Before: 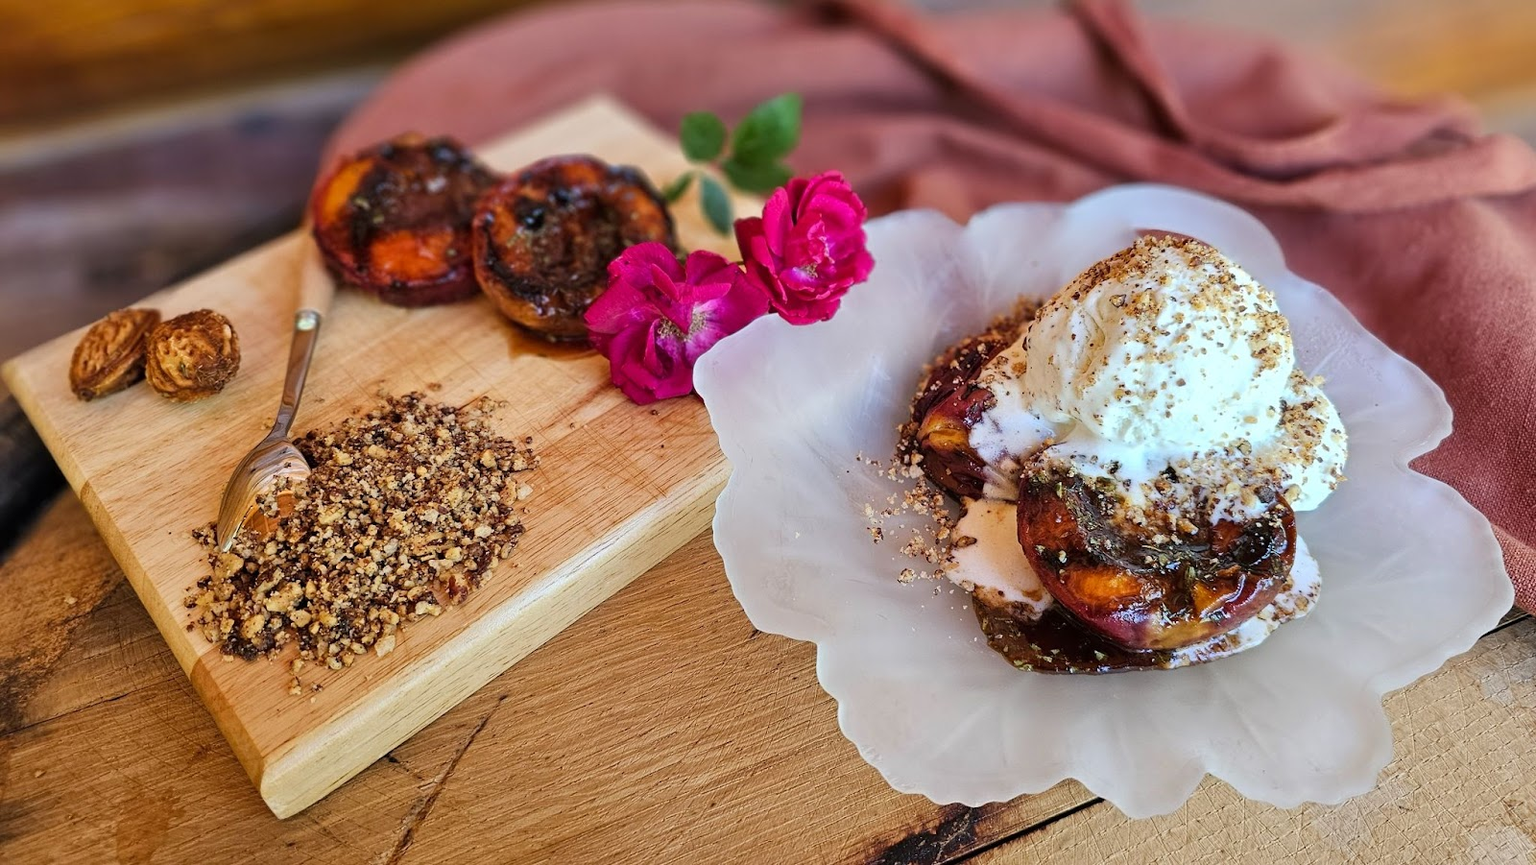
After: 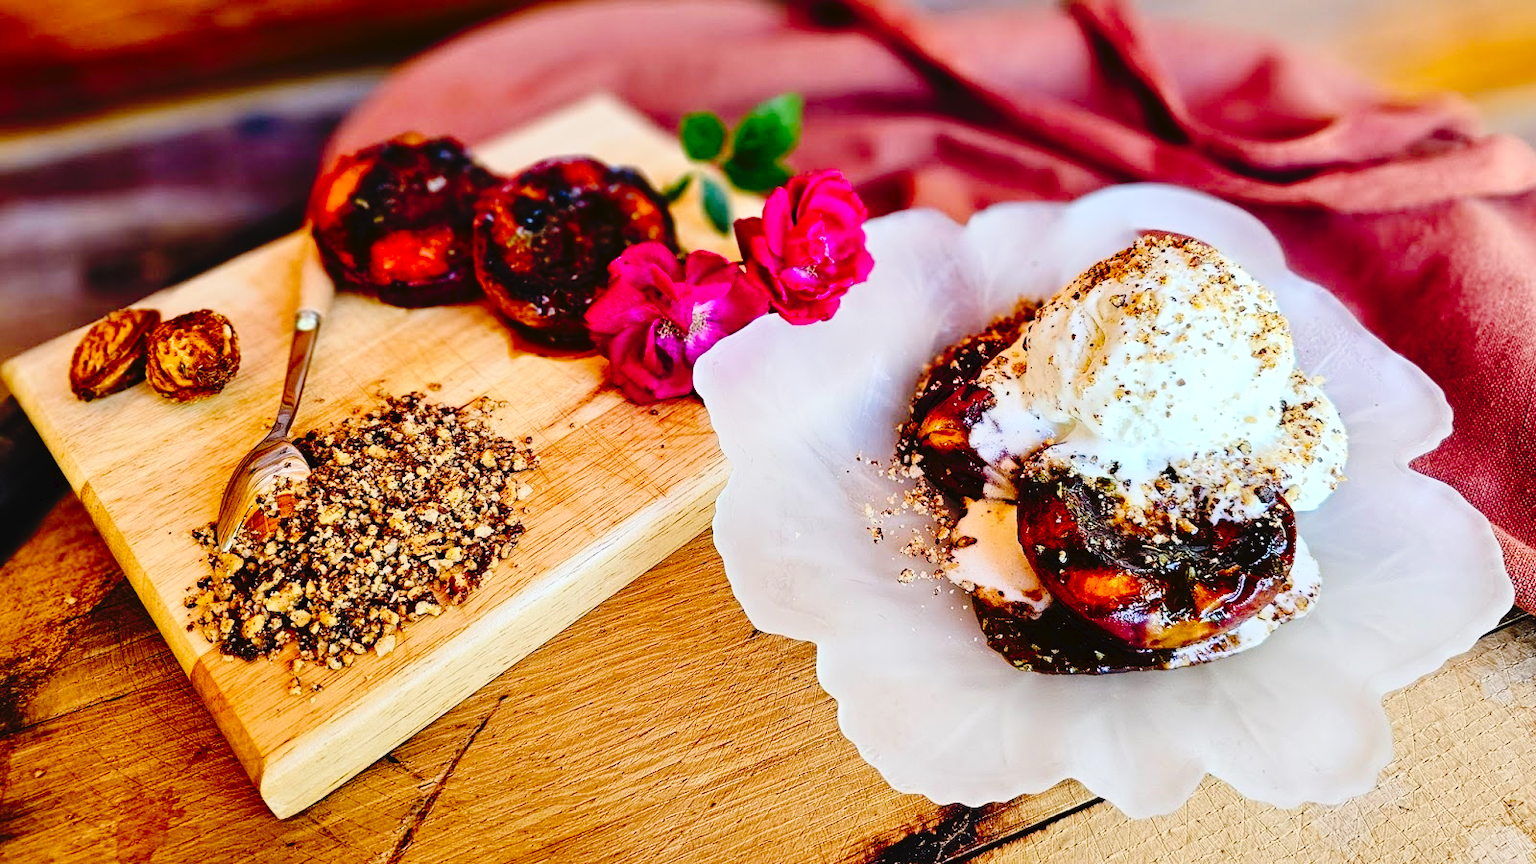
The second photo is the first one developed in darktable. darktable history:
contrast brightness saturation: contrast 0.17, saturation 0.313
tone curve: curves: ch0 [(0, 0) (0.003, 0.03) (0.011, 0.03) (0.025, 0.033) (0.044, 0.035) (0.069, 0.04) (0.1, 0.046) (0.136, 0.052) (0.177, 0.08) (0.224, 0.121) (0.277, 0.225) (0.335, 0.343) (0.399, 0.456) (0.468, 0.555) (0.543, 0.647) (0.623, 0.732) (0.709, 0.808) (0.801, 0.886) (0.898, 0.947) (1, 1)], preserve colors none
